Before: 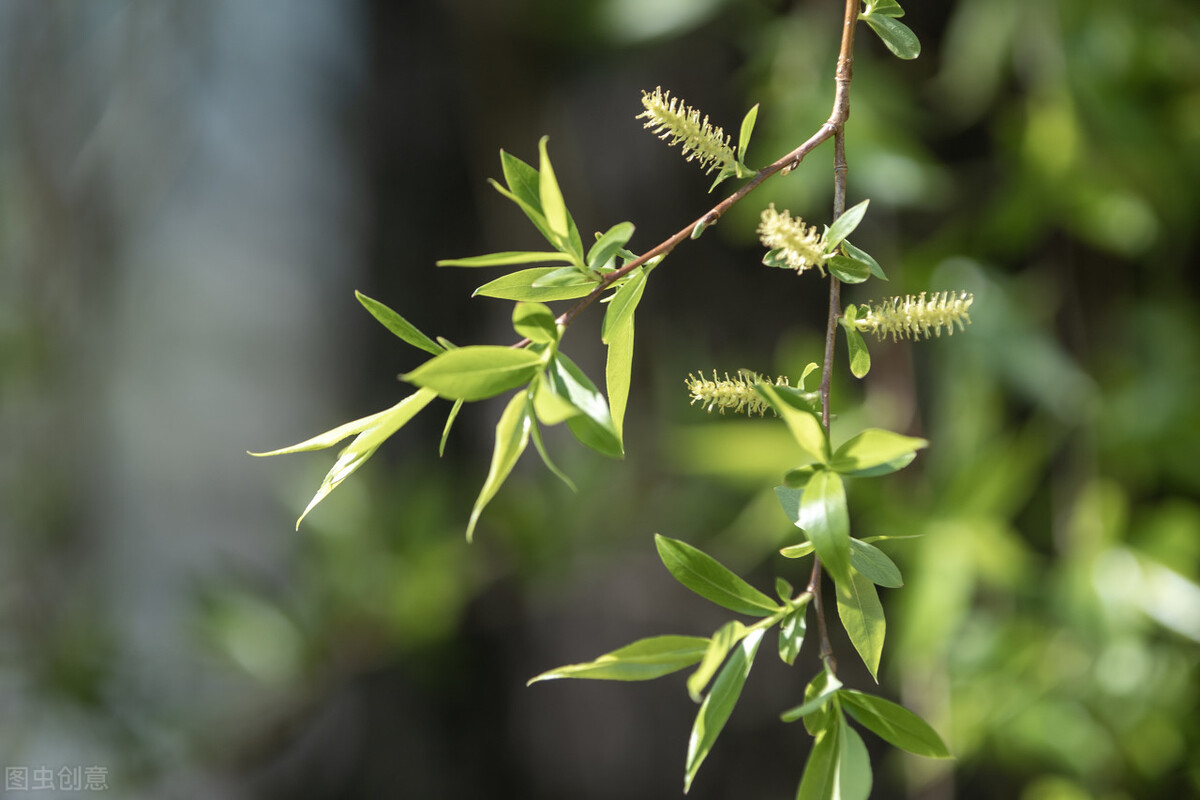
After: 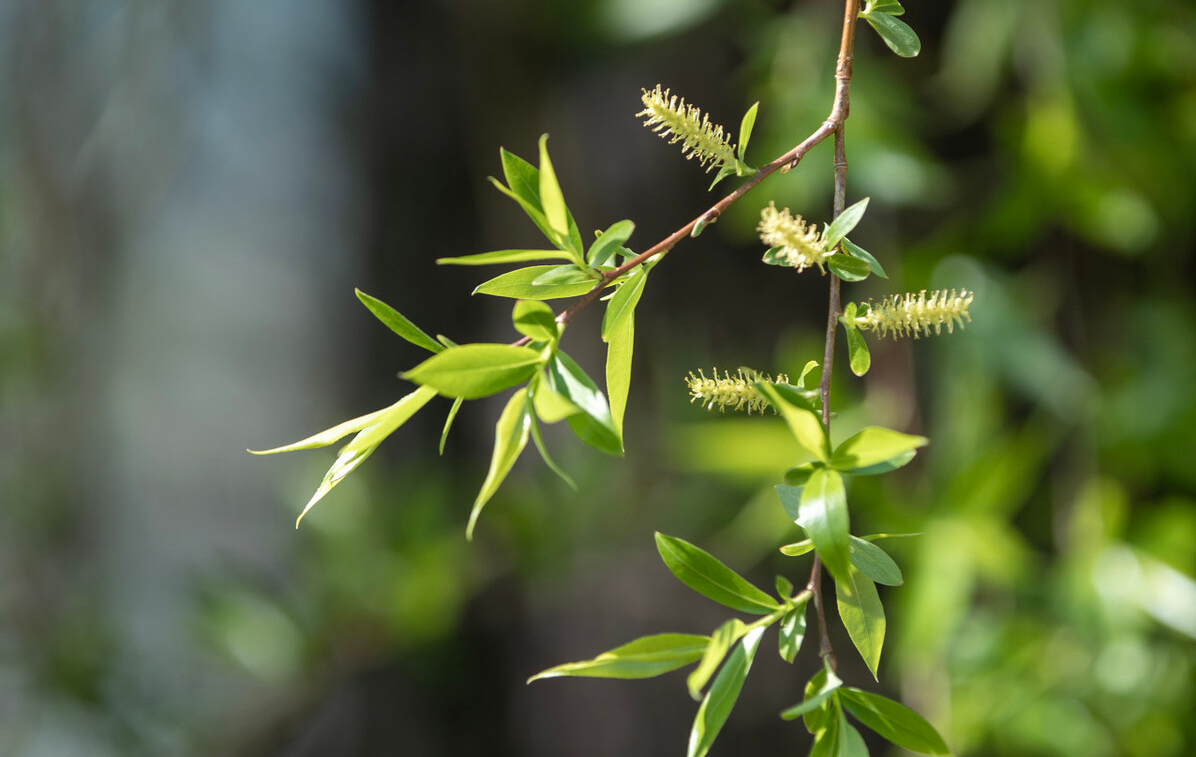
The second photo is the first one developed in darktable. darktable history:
base curve: curves: ch0 [(0, 0) (0.989, 0.992)], preserve colors none
crop: top 0.372%, right 0.254%, bottom 4.996%
